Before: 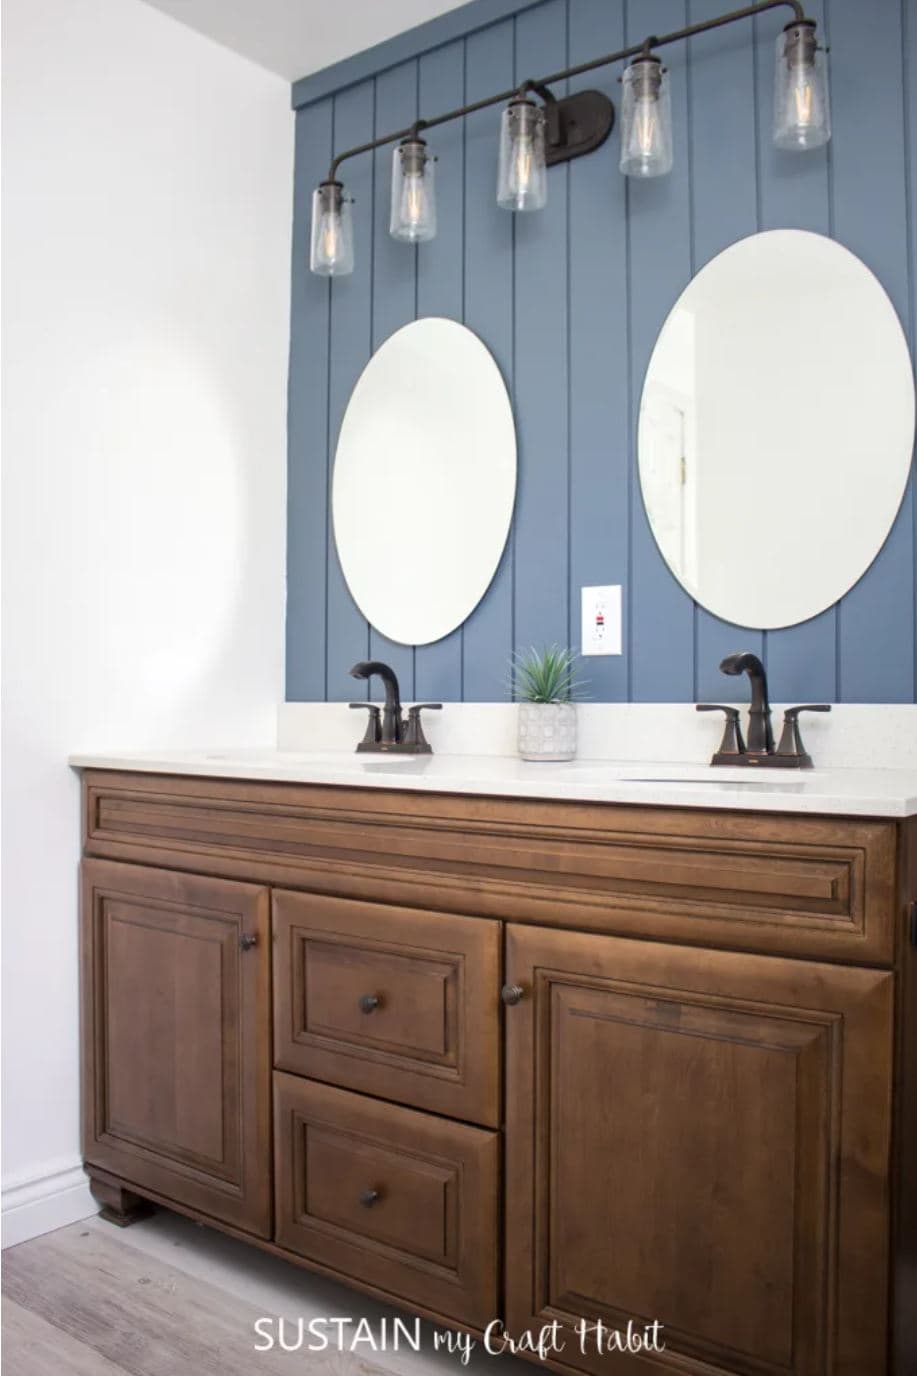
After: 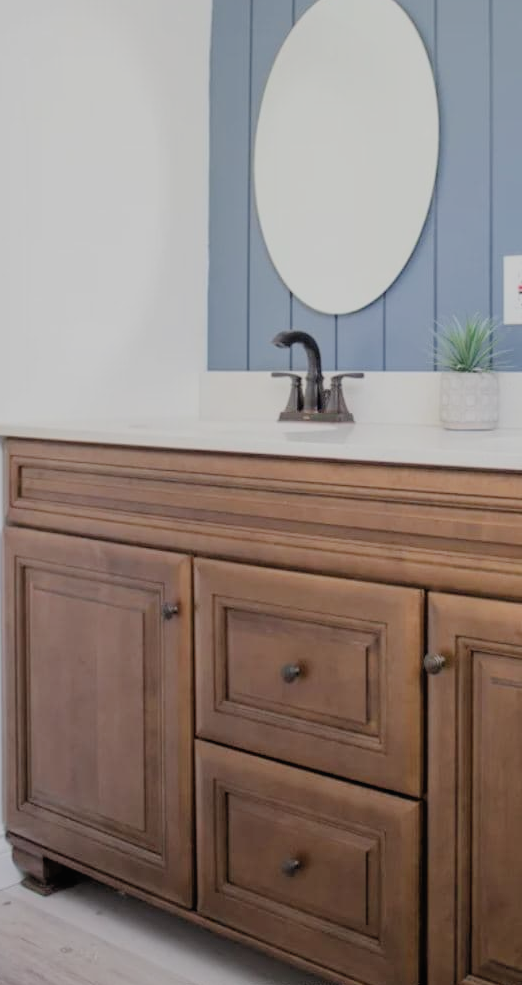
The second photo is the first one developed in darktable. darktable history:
crop: left 8.587%, top 24.009%, right 34.412%, bottom 4.529%
tone curve: curves: ch0 [(0, 0) (0.003, 0.018) (0.011, 0.024) (0.025, 0.038) (0.044, 0.067) (0.069, 0.098) (0.1, 0.13) (0.136, 0.165) (0.177, 0.205) (0.224, 0.249) (0.277, 0.304) (0.335, 0.365) (0.399, 0.432) (0.468, 0.505) (0.543, 0.579) (0.623, 0.652) (0.709, 0.725) (0.801, 0.802) (0.898, 0.876) (1, 1)], color space Lab, independent channels, preserve colors none
filmic rgb: black relative exposure -6.52 EV, white relative exposure 4.75 EV, threshold 3.03 EV, hardness 3.13, contrast 0.797, enable highlight reconstruction true
